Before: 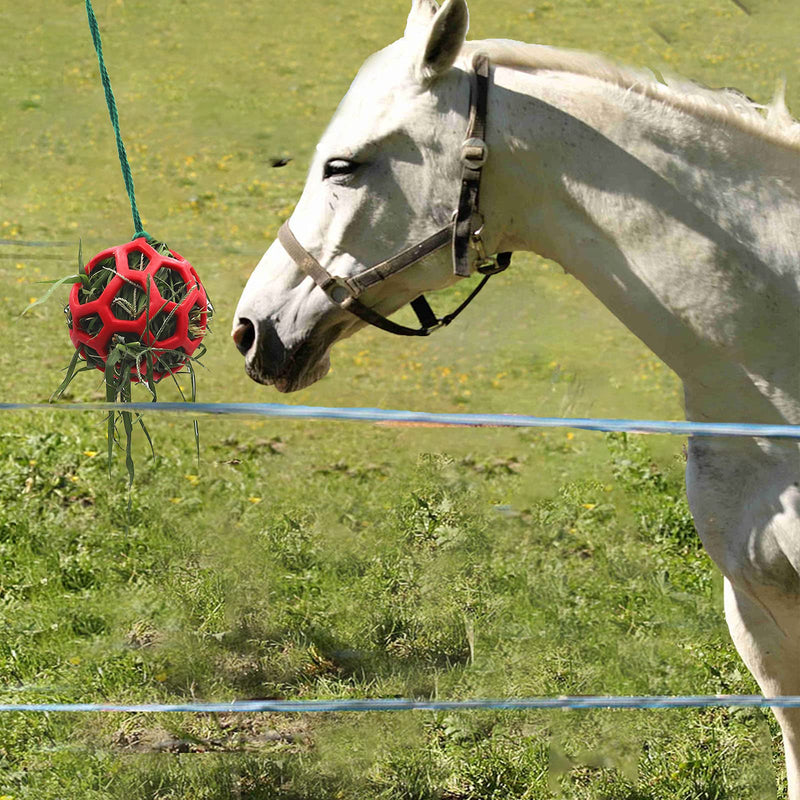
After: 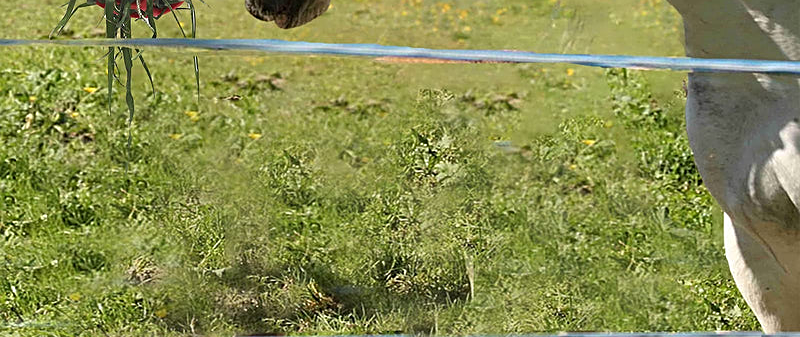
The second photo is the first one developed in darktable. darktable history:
crop: top 45.612%, bottom 12.177%
sharpen: amount 0.499
